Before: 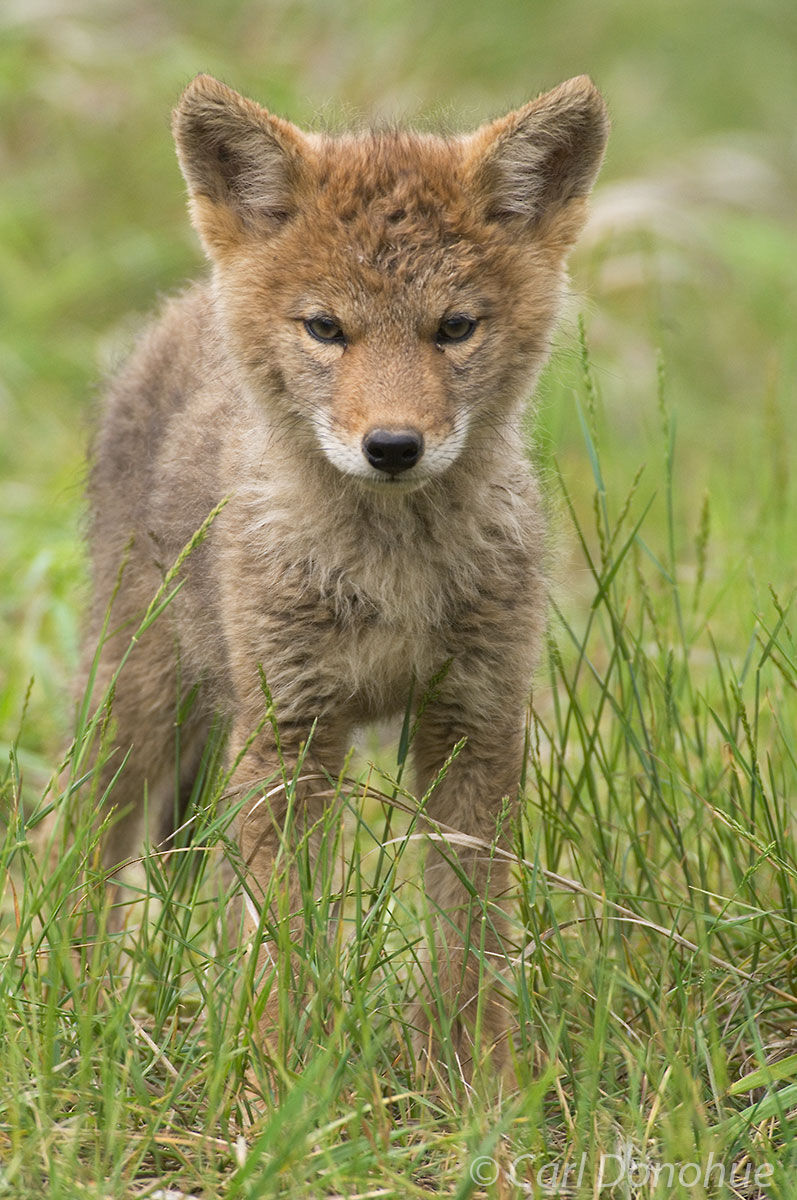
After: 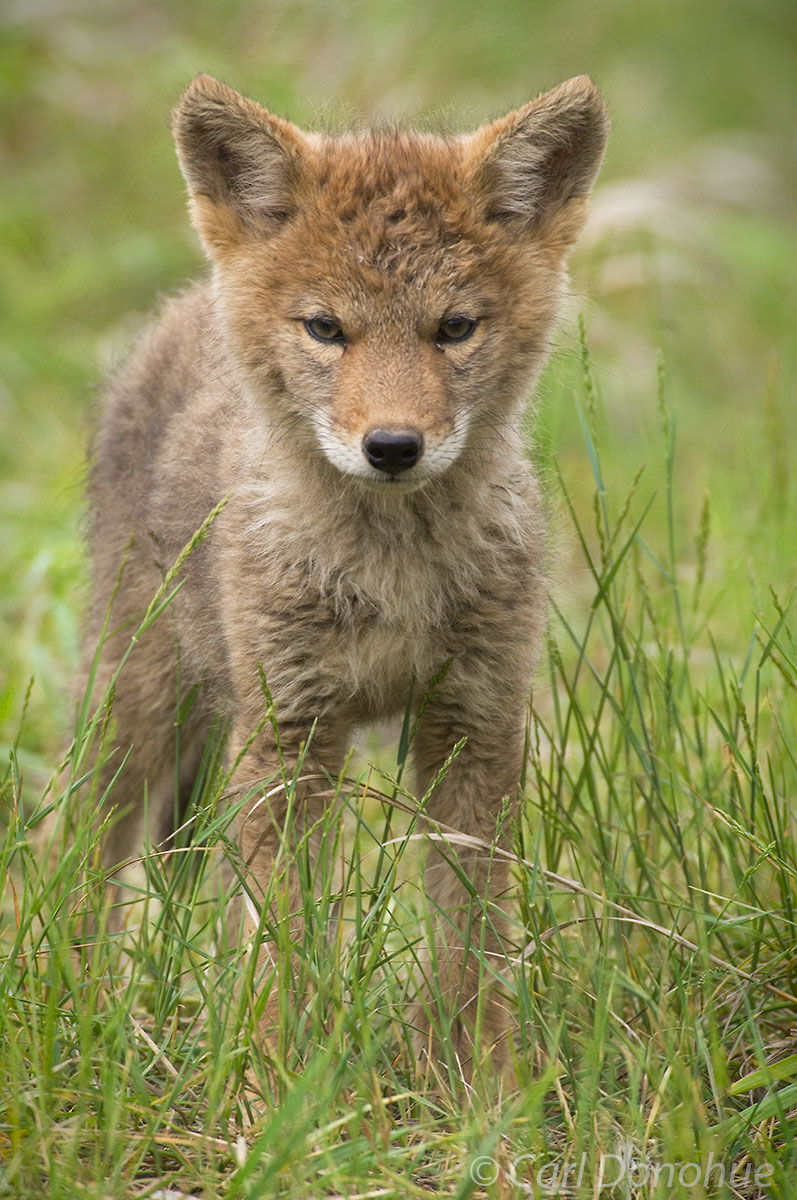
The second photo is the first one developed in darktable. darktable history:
vignetting: fall-off start 96.63%, fall-off radius 98.96%, brightness -0.987, saturation 0.496, width/height ratio 0.611, unbound false
